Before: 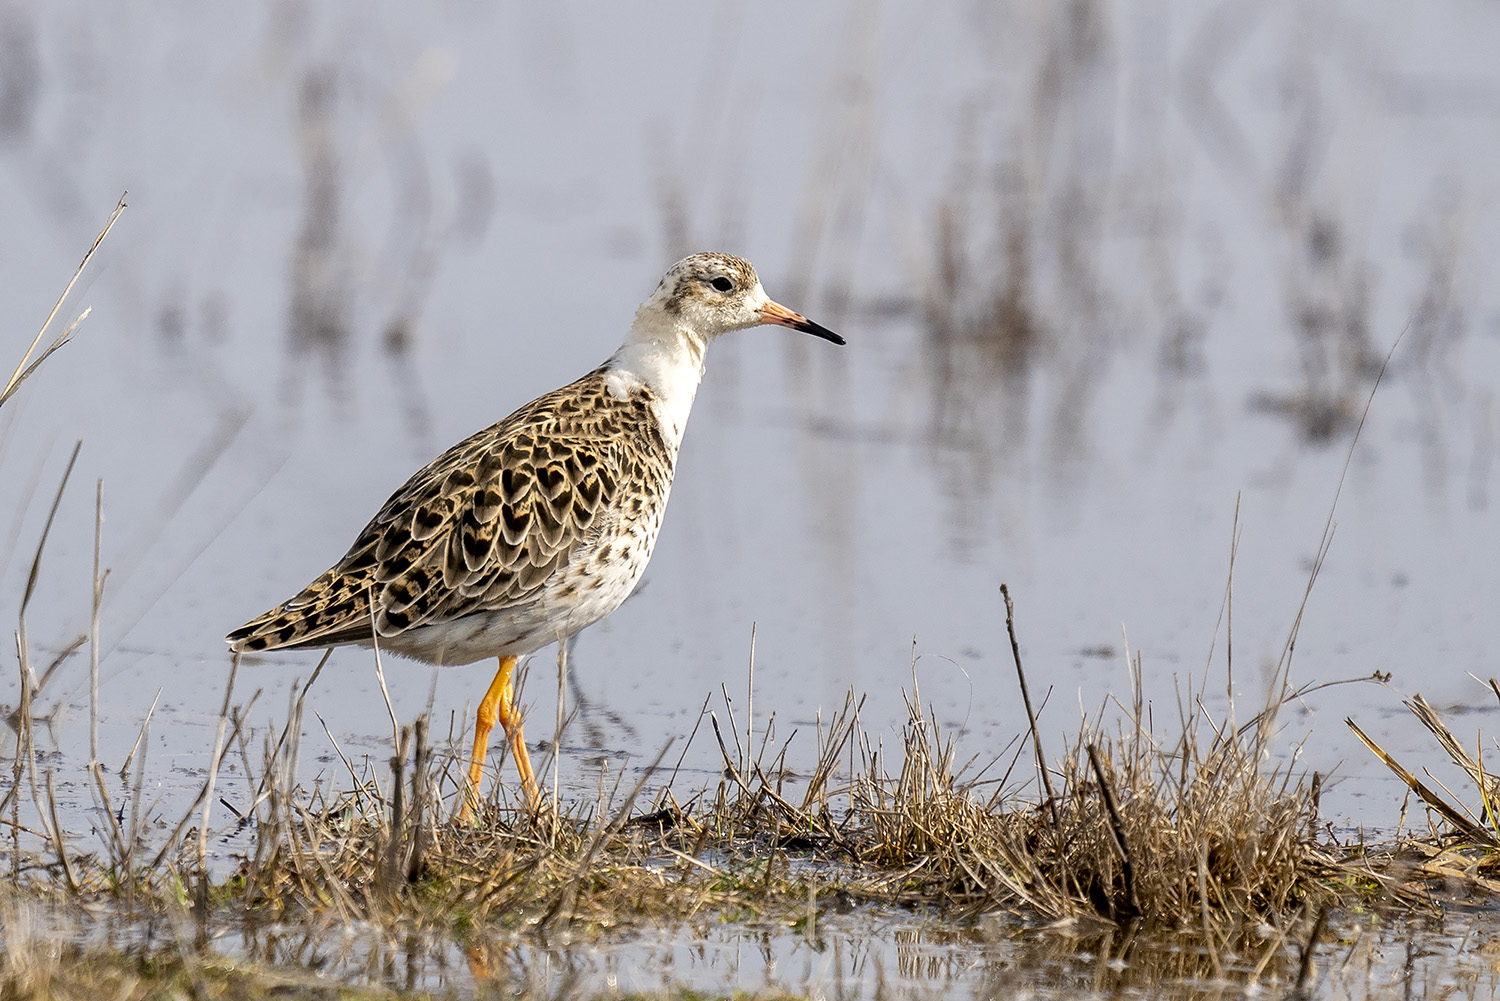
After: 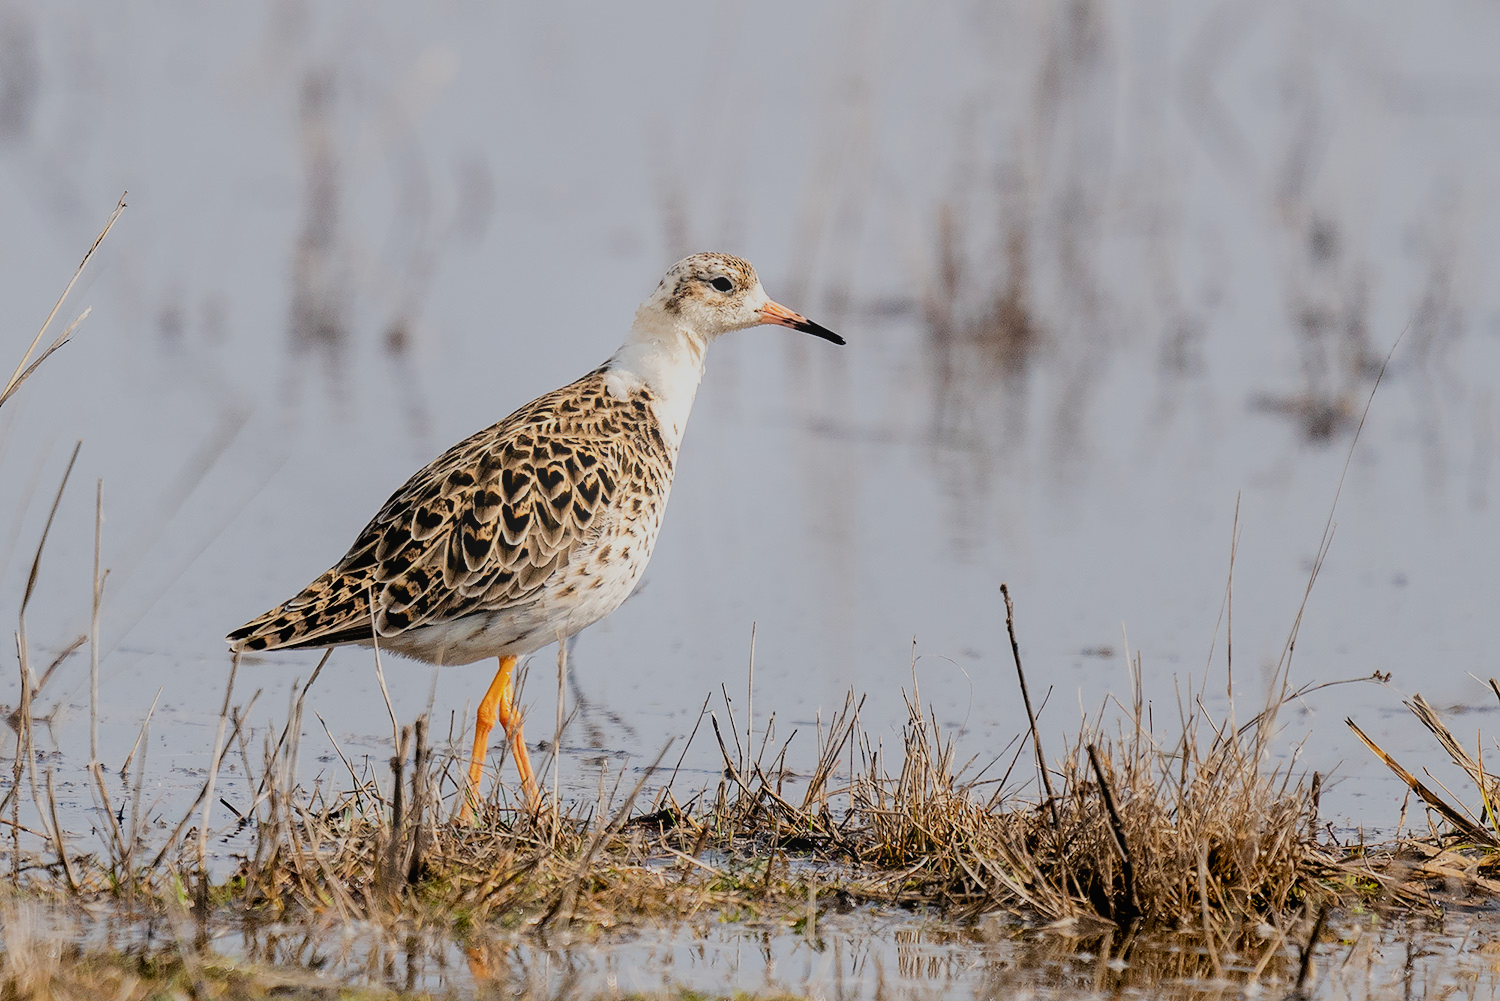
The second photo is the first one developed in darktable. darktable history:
bloom: on, module defaults
filmic rgb: black relative exposure -6.98 EV, white relative exposure 5.63 EV, hardness 2.86
